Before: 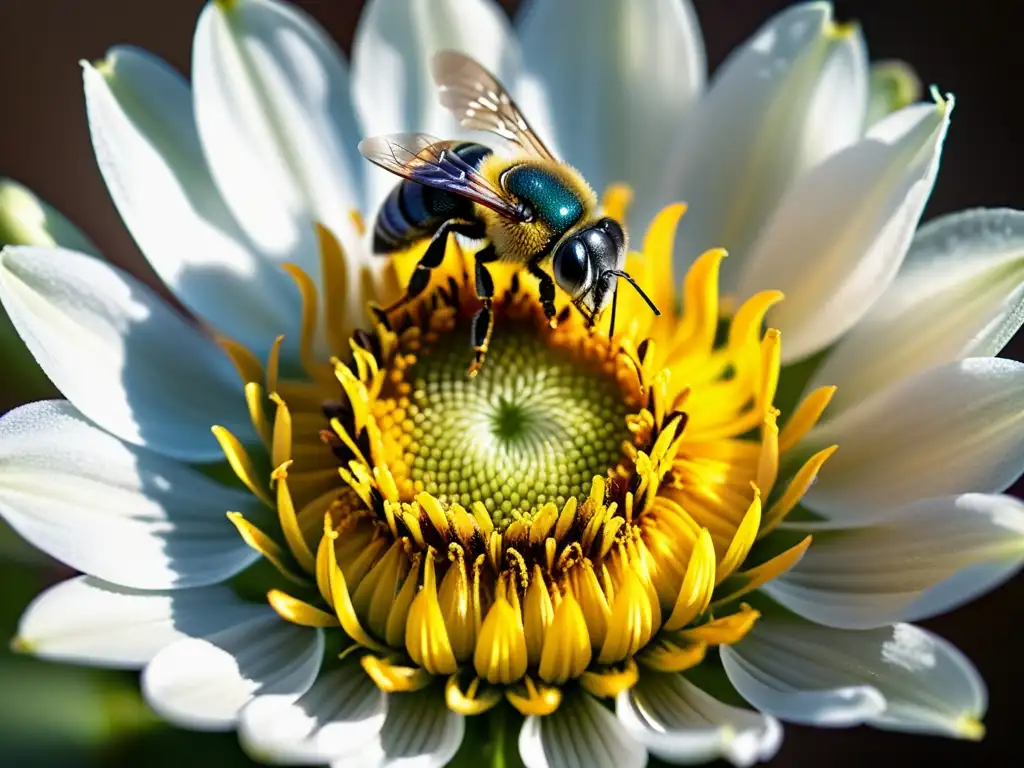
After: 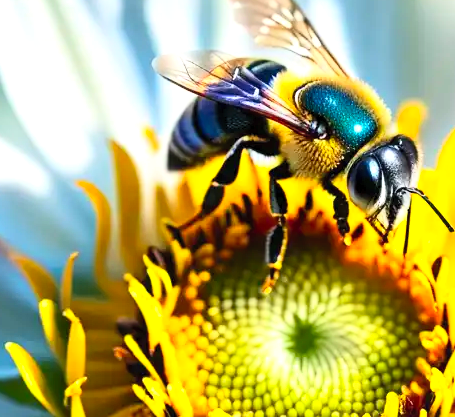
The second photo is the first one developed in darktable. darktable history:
crop: left 20.199%, top 10.886%, right 35.287%, bottom 34.81%
contrast brightness saturation: contrast 0.238, brightness 0.252, saturation 0.393
exposure: exposure 0.369 EV, compensate highlight preservation false
